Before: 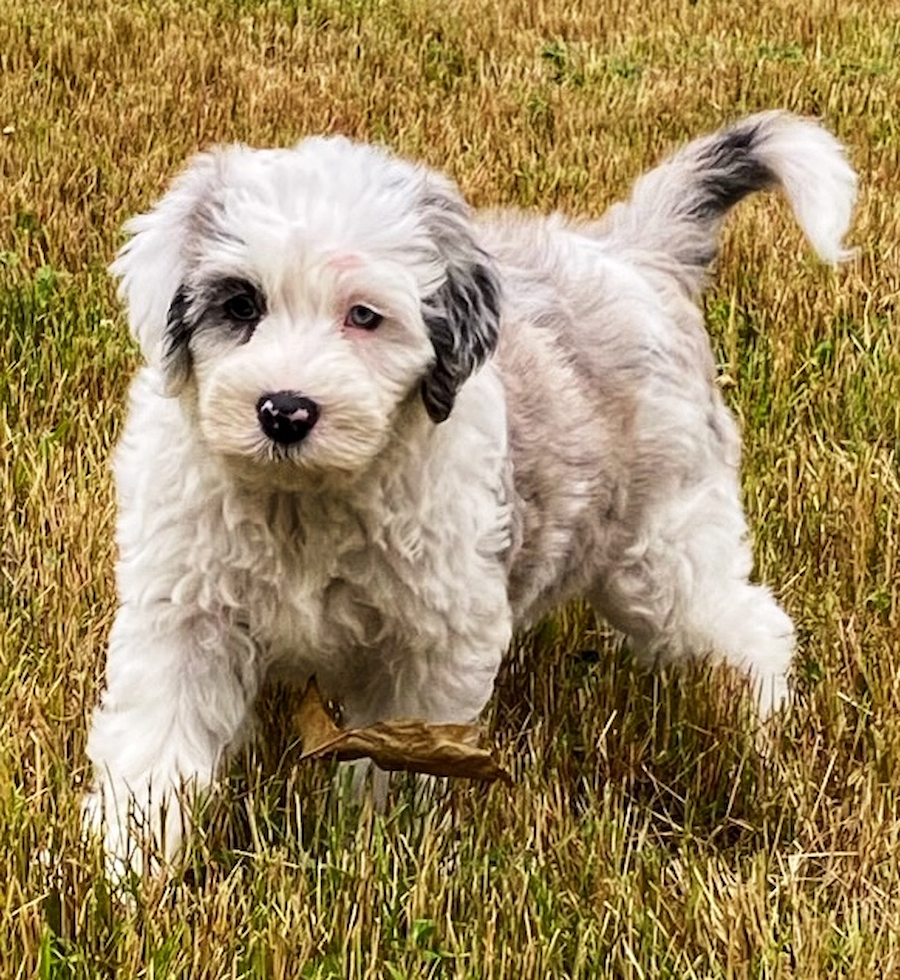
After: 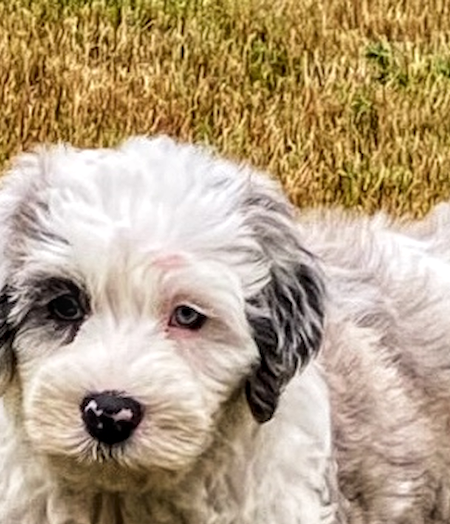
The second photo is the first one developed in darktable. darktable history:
crop: left 19.556%, right 30.401%, bottom 46.458%
local contrast: detail 130%
